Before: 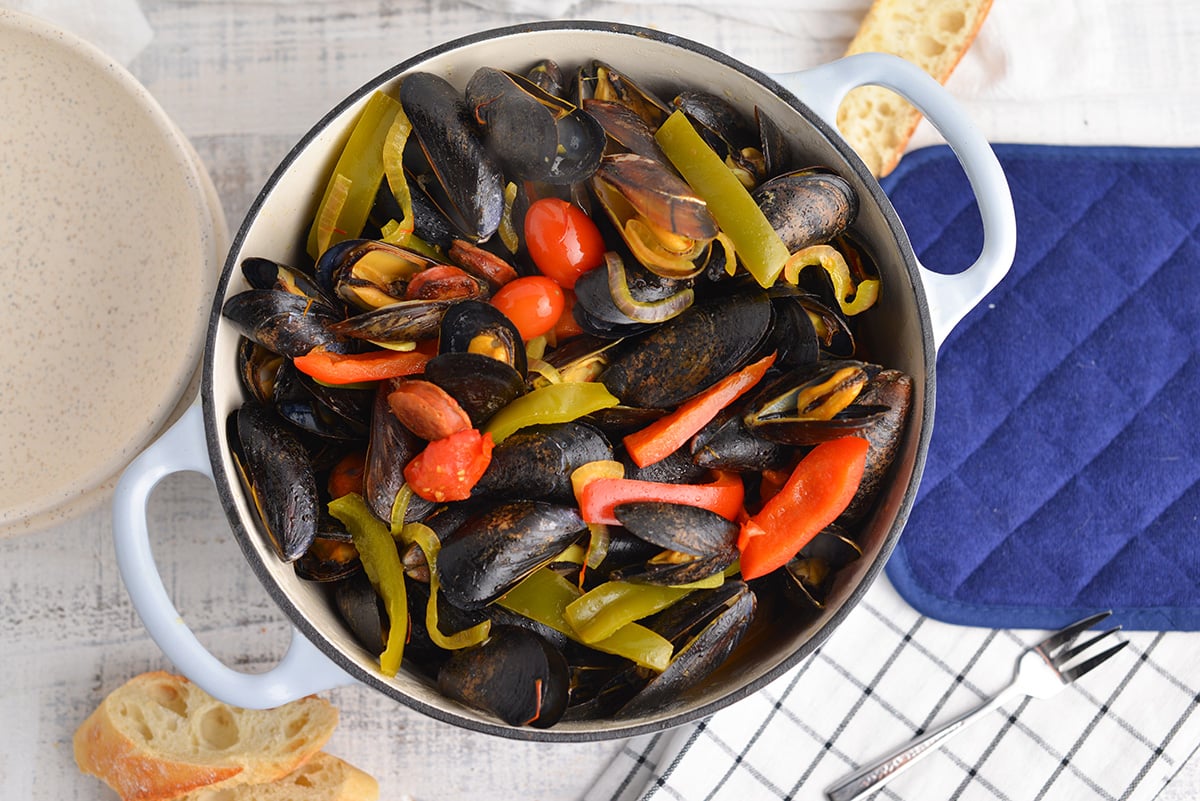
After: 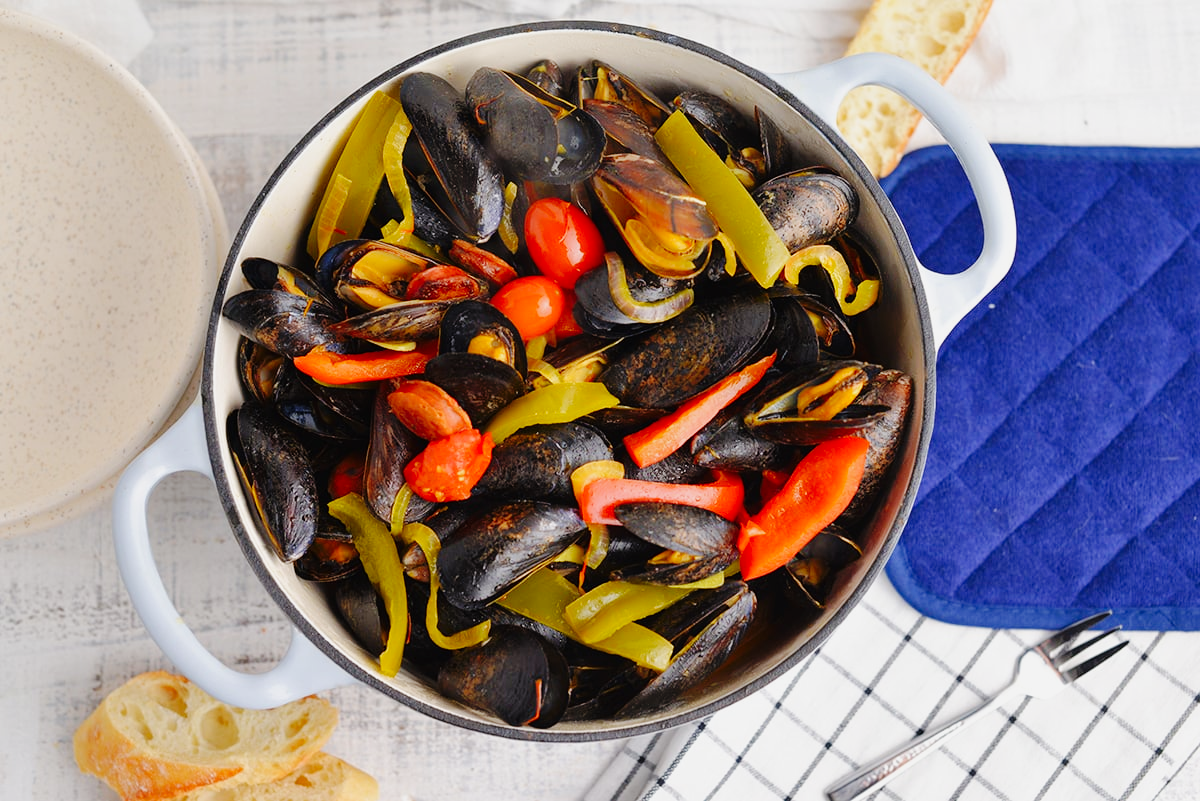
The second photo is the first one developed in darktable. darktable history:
exposure: compensate highlight preservation false
tone equalizer: -8 EV 0.212 EV, -7 EV 0.449 EV, -6 EV 0.437 EV, -5 EV 0.254 EV, -3 EV -0.249 EV, -2 EV -0.402 EV, -1 EV -0.407 EV, +0 EV -0.27 EV, edges refinement/feathering 500, mask exposure compensation -1.57 EV, preserve details no
base curve: curves: ch0 [(0, 0) (0.036, 0.025) (0.121, 0.166) (0.206, 0.329) (0.605, 0.79) (1, 1)], preserve colors none
